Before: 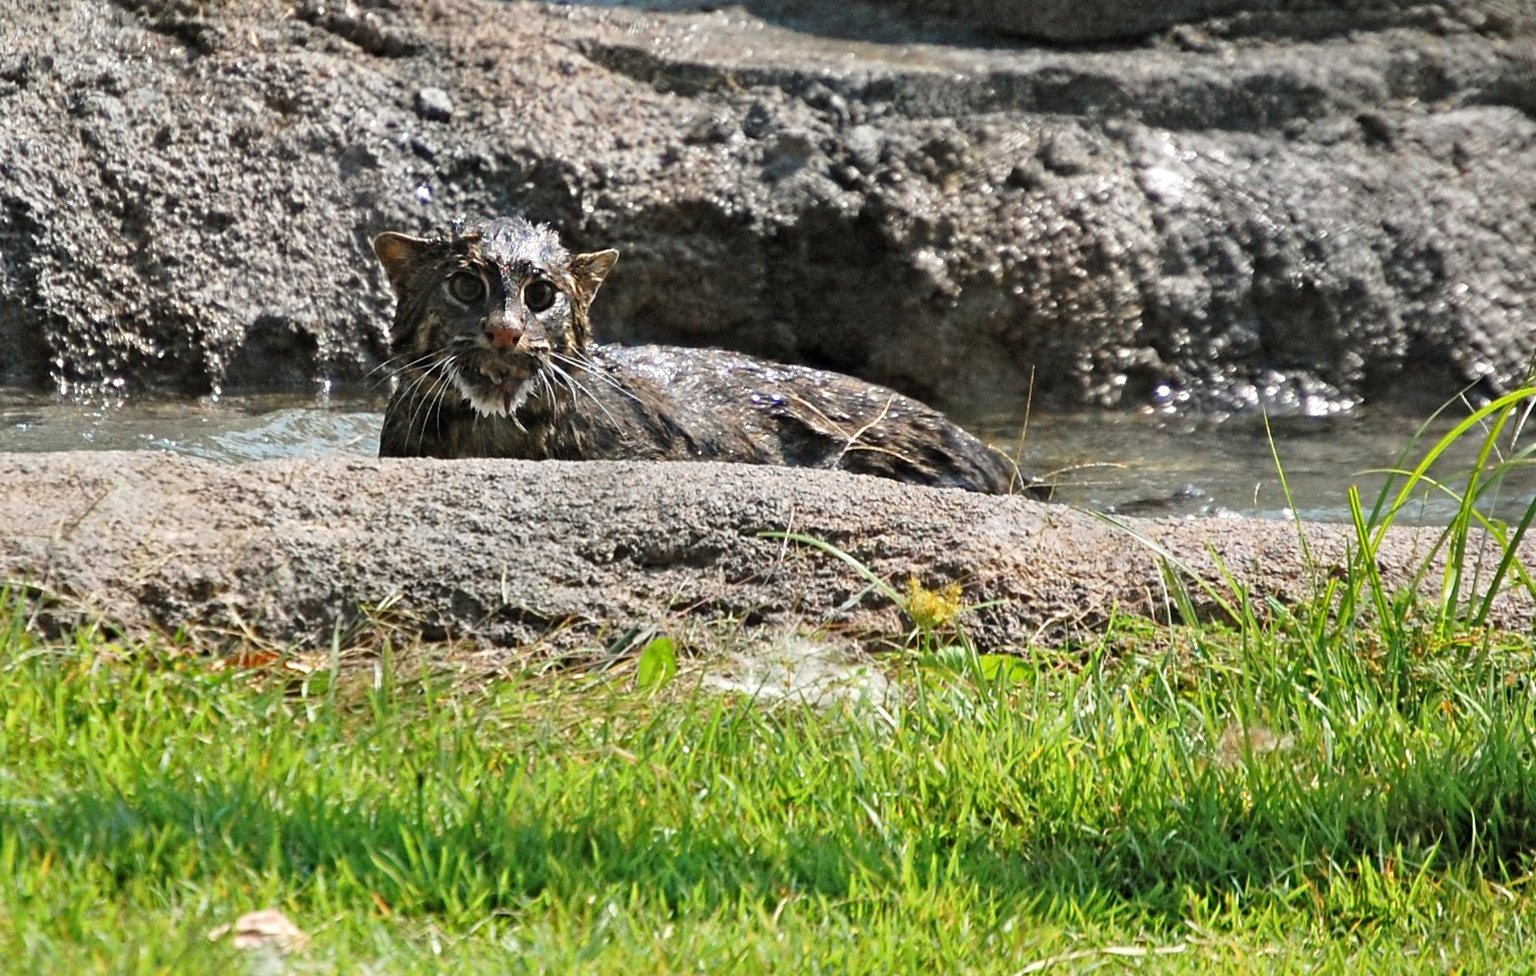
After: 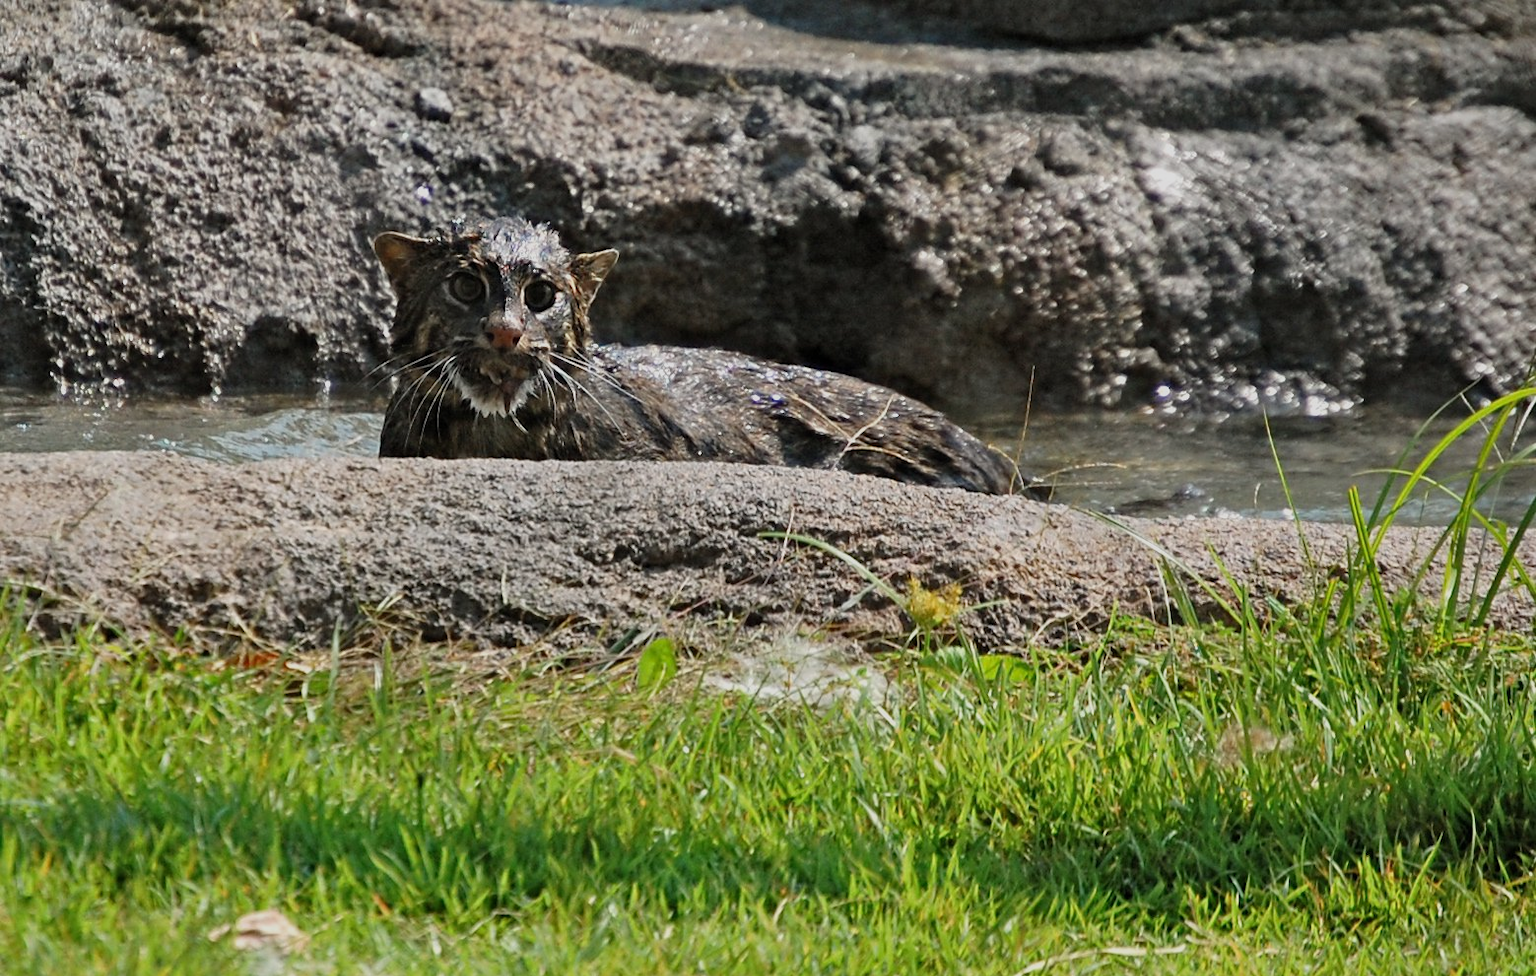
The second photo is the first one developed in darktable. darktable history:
exposure: exposure -0.487 EV, compensate highlight preservation false
